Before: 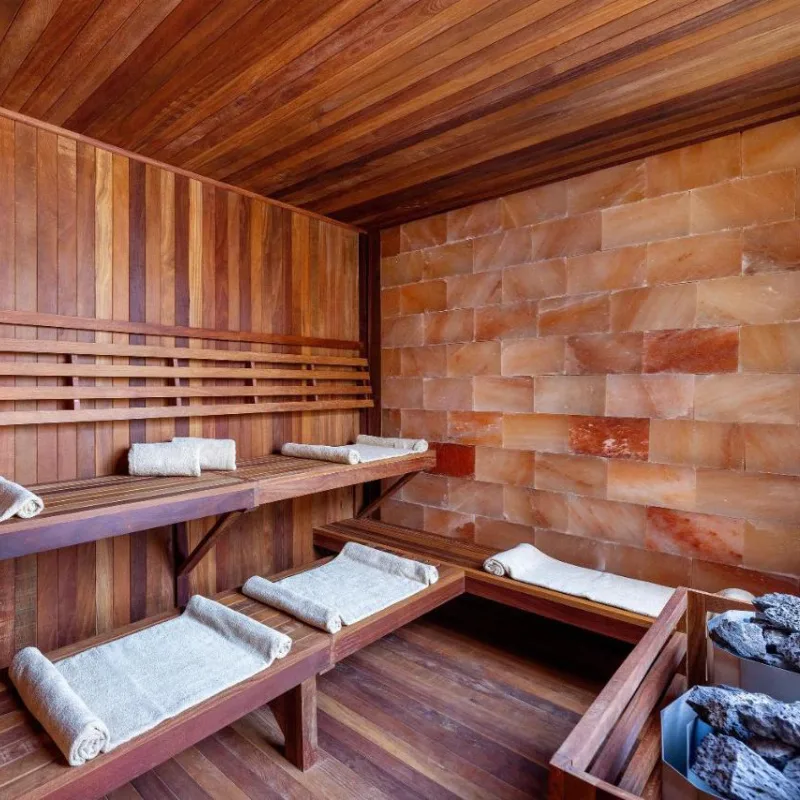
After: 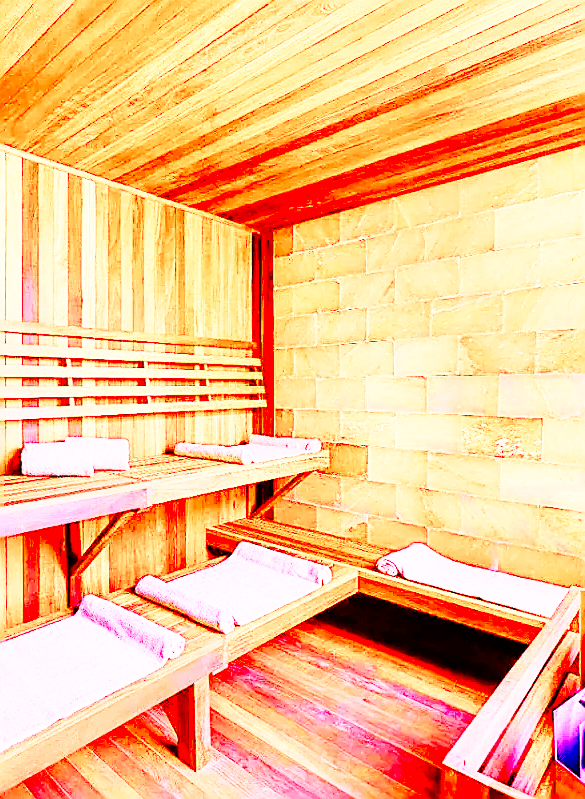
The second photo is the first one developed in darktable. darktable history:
color balance rgb: linear chroma grading › global chroma 42%, perceptual saturation grading › global saturation 42%, perceptual brilliance grading › global brilliance 25%, global vibrance 33%
white balance: red 4.26, blue 1.802
sigmoid: contrast 1.7, skew 0.1, preserve hue 0%, red attenuation 0.1, red rotation 0.035, green attenuation 0.1, green rotation -0.017, blue attenuation 0.15, blue rotation -0.052, base primaries Rec2020
crop: left 13.443%, right 13.31%
sharpen: radius 1.4, amount 1.25, threshold 0.7
velvia: strength 32%, mid-tones bias 0.2
